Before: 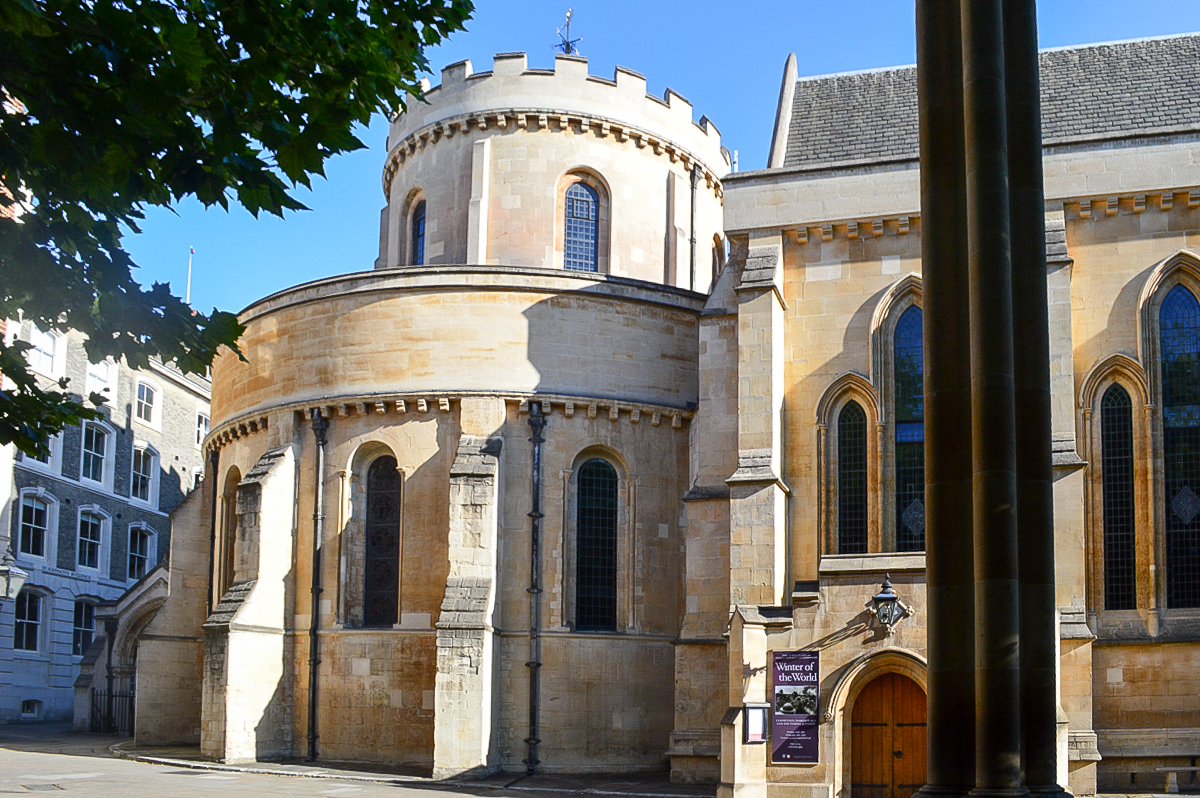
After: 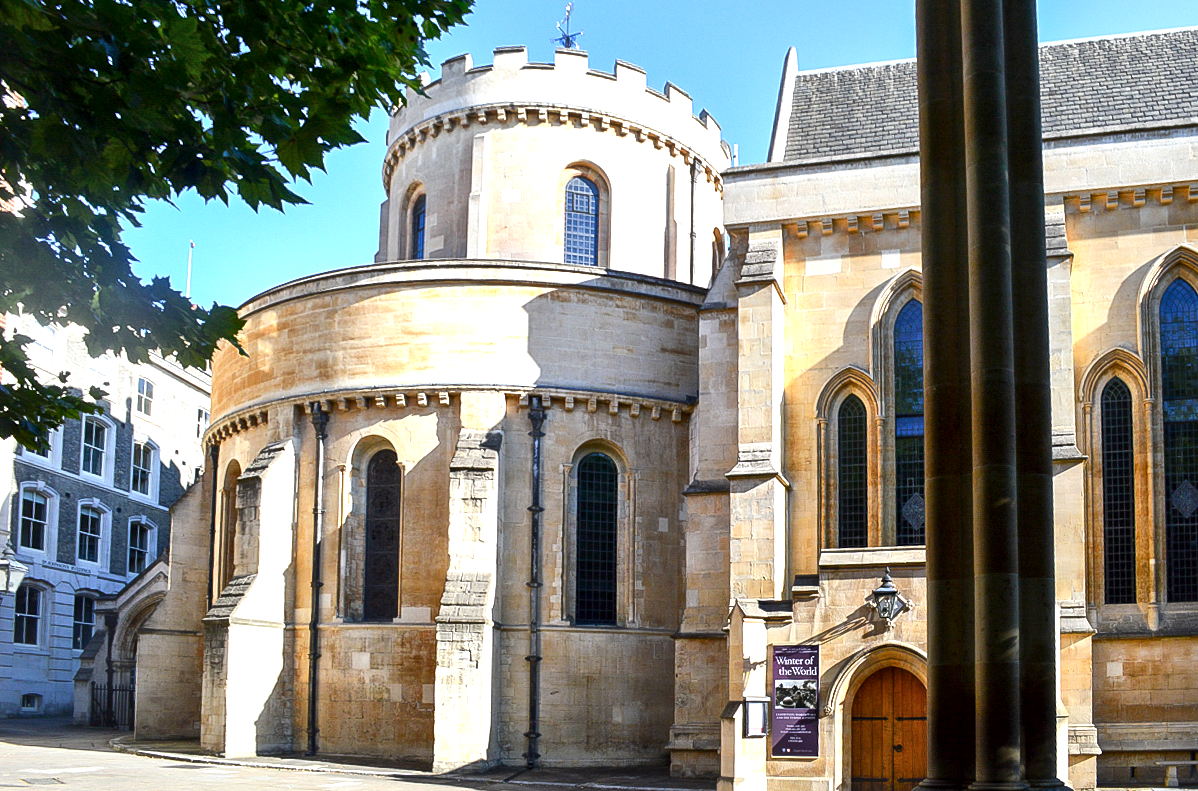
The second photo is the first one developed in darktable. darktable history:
crop: top 0.85%, right 0.089%
local contrast: mode bilateral grid, contrast 20, coarseness 50, detail 149%, midtone range 0.2
exposure: exposure 0.652 EV, compensate highlight preservation false
